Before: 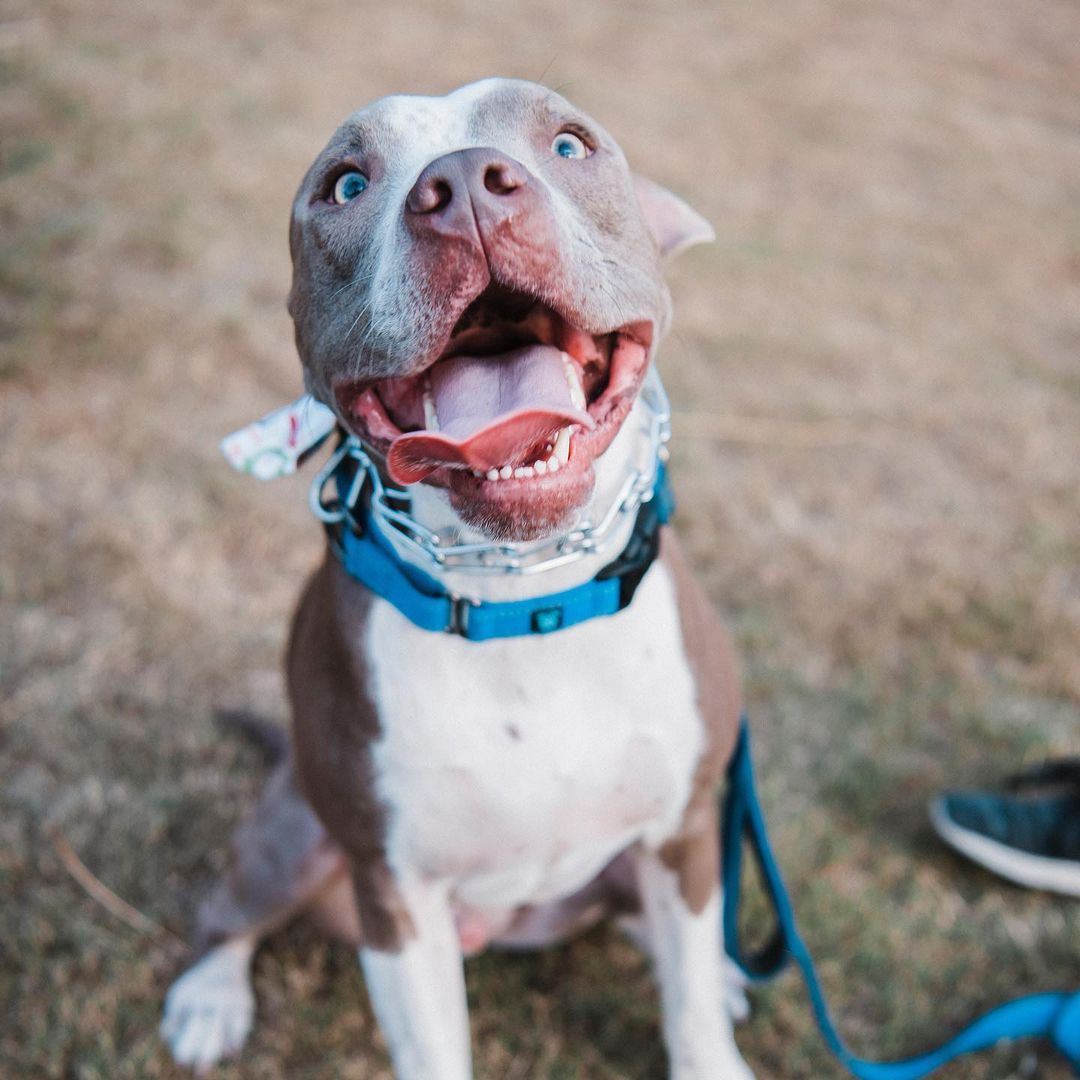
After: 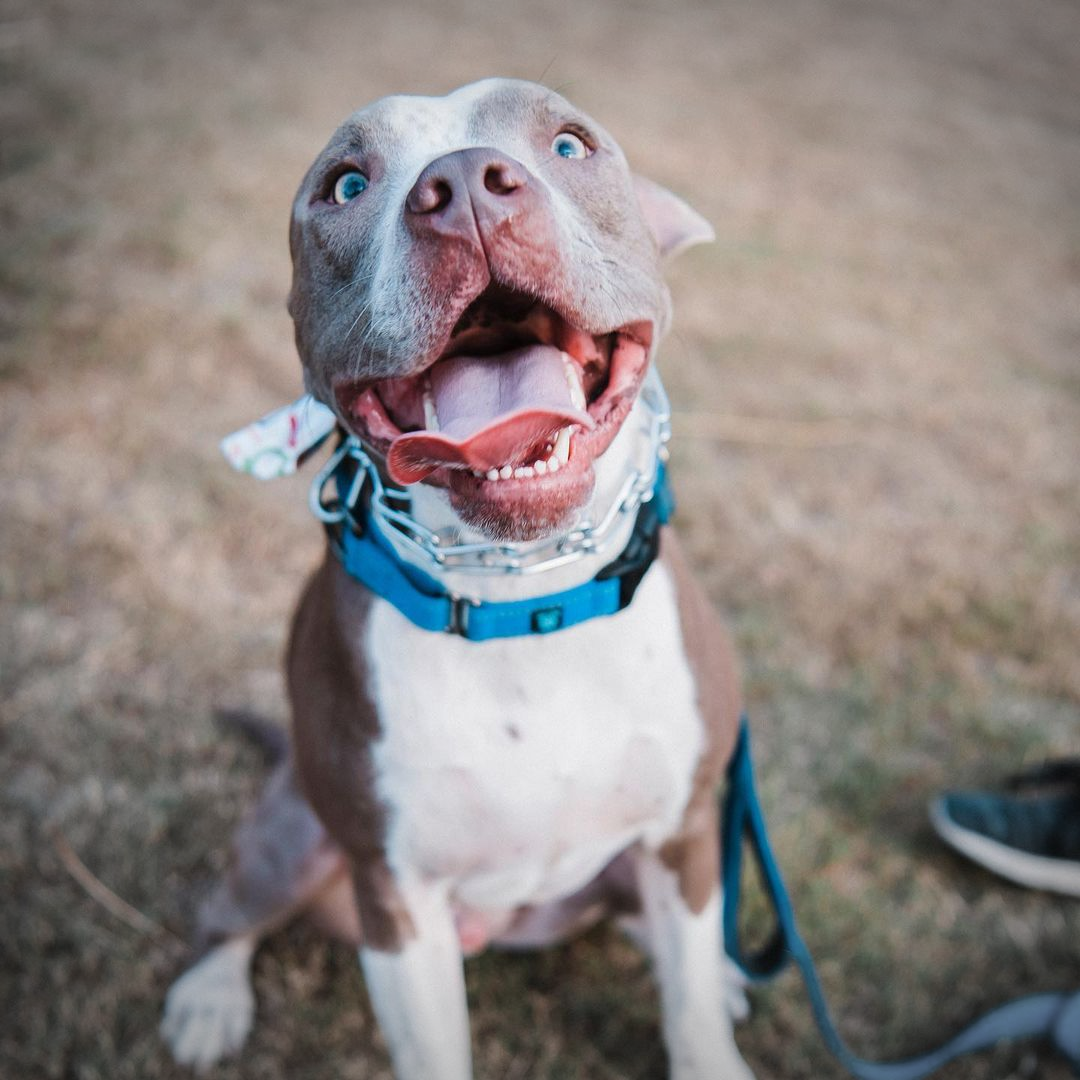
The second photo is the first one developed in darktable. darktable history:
vignetting: fall-off start 88.84%, fall-off radius 43.76%, width/height ratio 1.164
